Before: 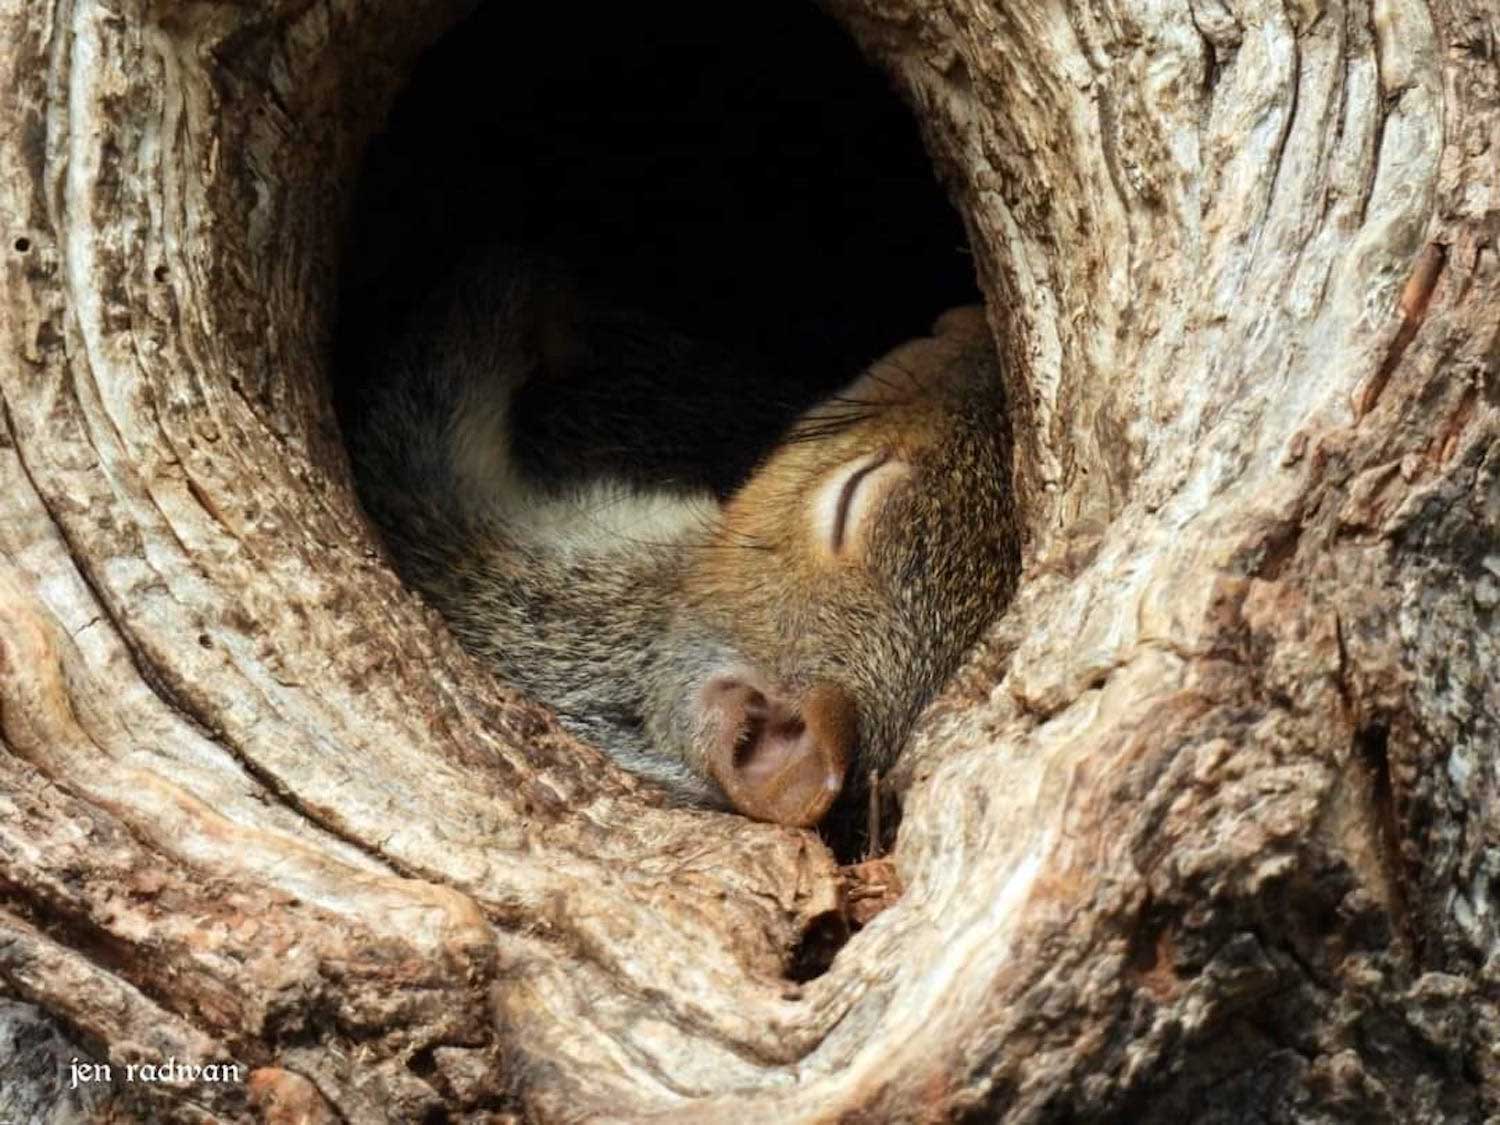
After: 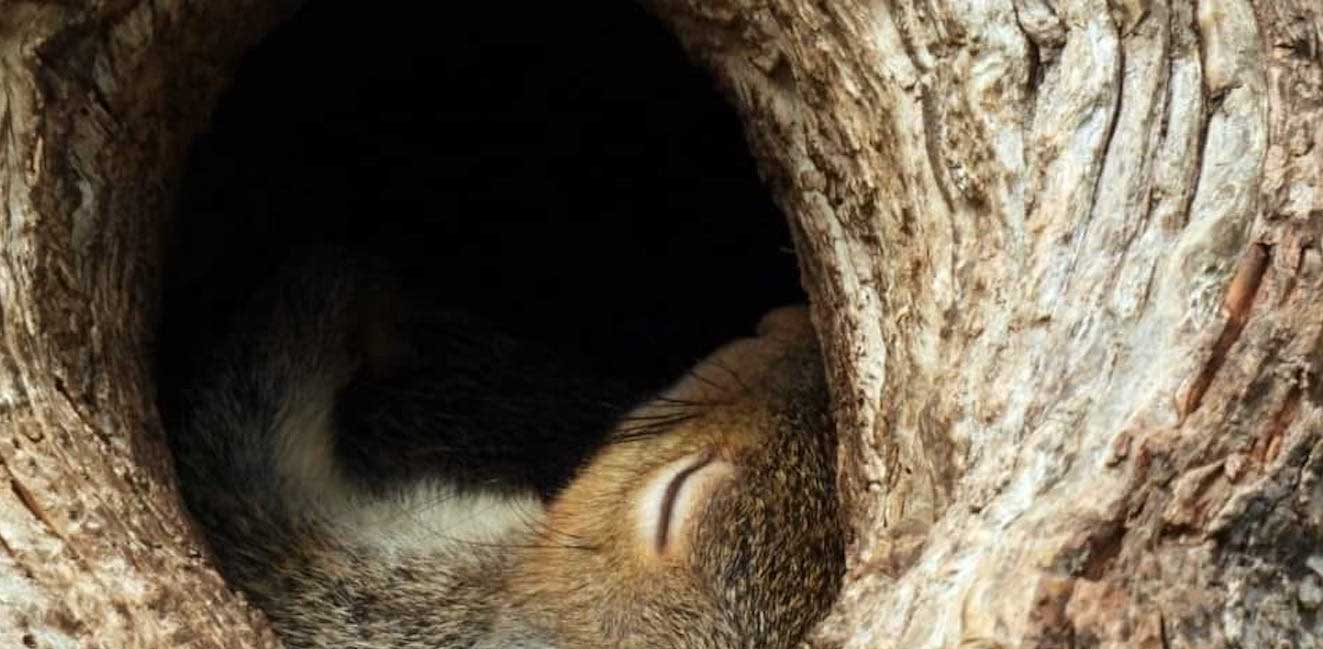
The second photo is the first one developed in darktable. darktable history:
crop and rotate: left 11.771%, bottom 42.301%
